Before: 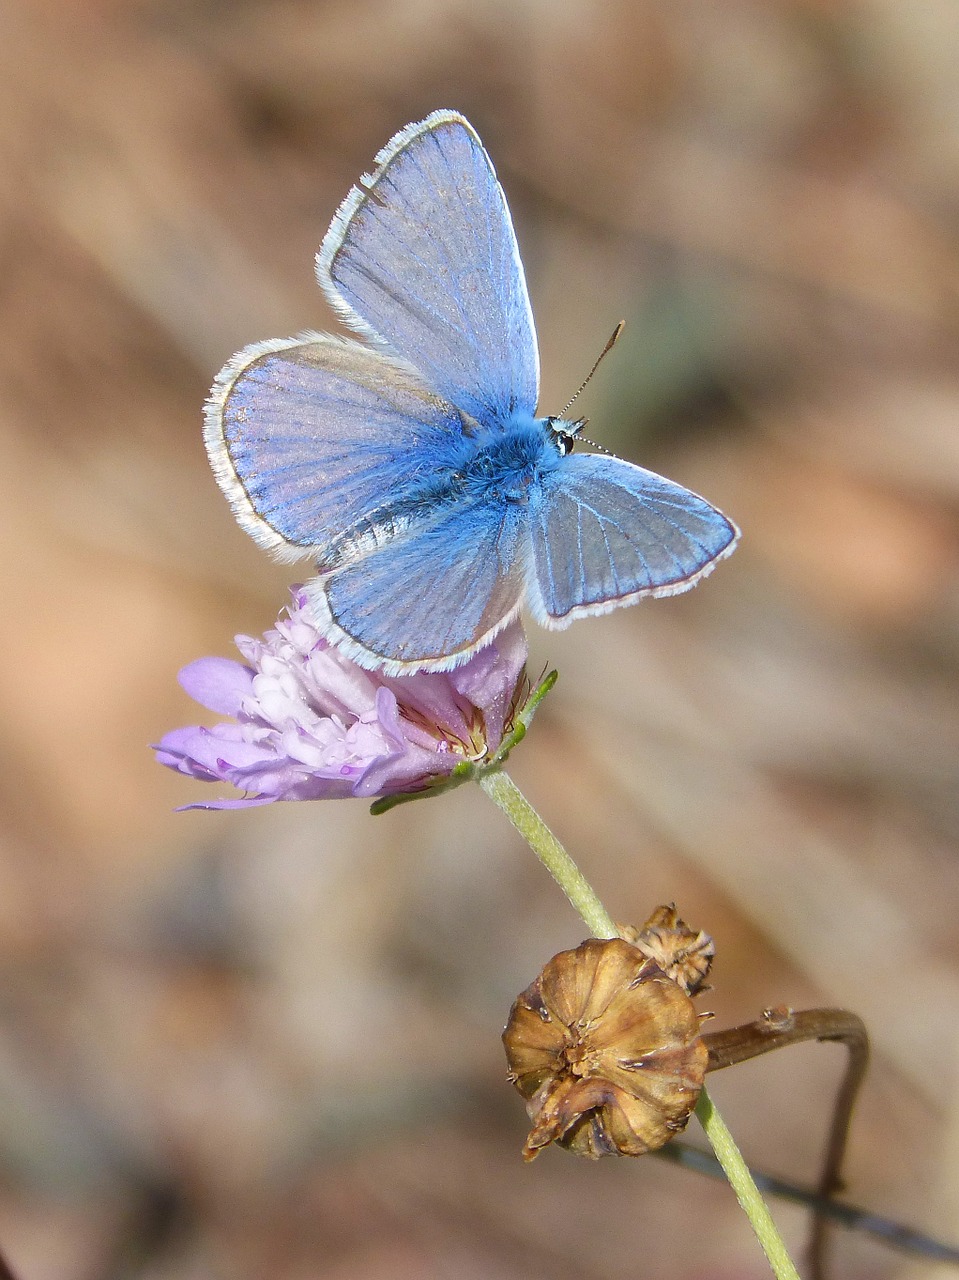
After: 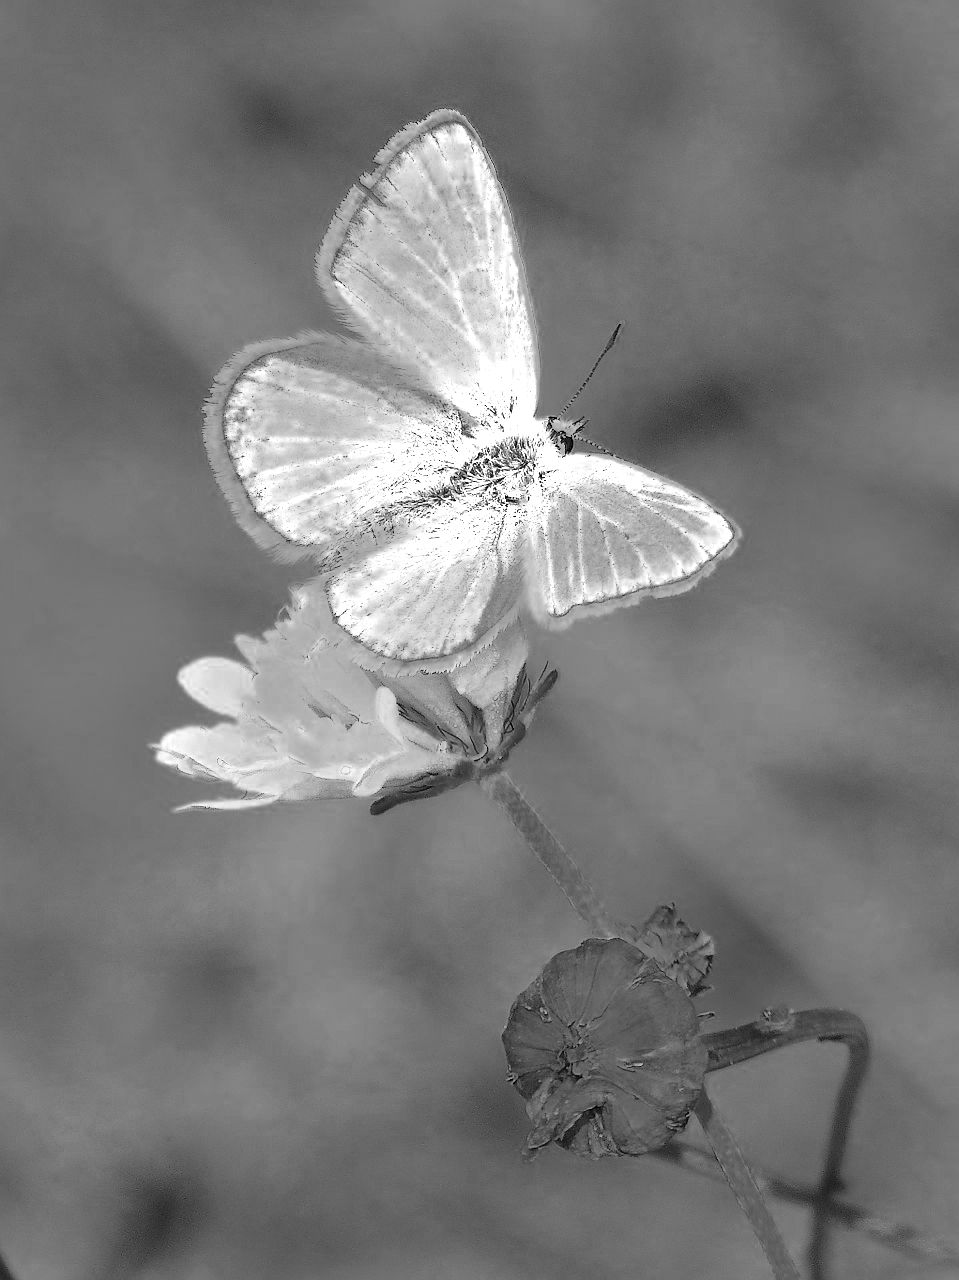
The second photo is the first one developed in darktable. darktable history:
base curve: curves: ch0 [(0, 0) (0.018, 0.026) (0.143, 0.37) (0.33, 0.731) (0.458, 0.853) (0.735, 0.965) (0.905, 0.986) (1, 1)]
color zones: curves: ch0 [(0.287, 0.048) (0.493, 0.484) (0.737, 0.816)]; ch1 [(0, 0) (0.143, 0) (0.286, 0) (0.429, 0) (0.571, 0) (0.714, 0) (0.857, 0)]
white balance: red 1.138, green 0.996, blue 0.812
sharpen: on, module defaults
